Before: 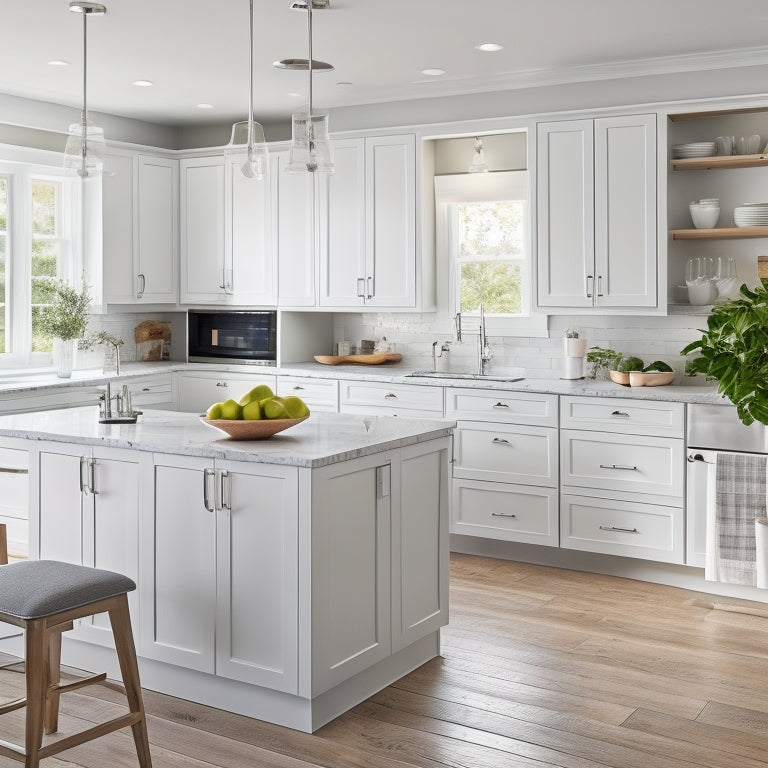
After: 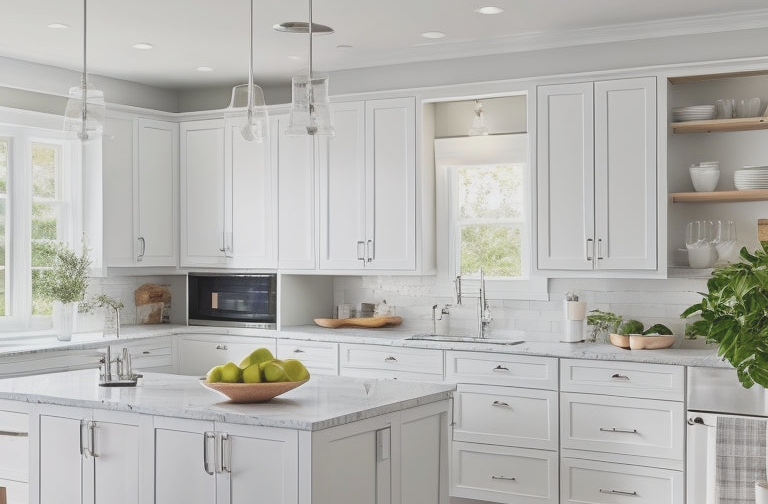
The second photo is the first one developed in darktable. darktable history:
crop and rotate: top 4.848%, bottom 29.503%
contrast brightness saturation: contrast -0.15, brightness 0.05, saturation -0.12
